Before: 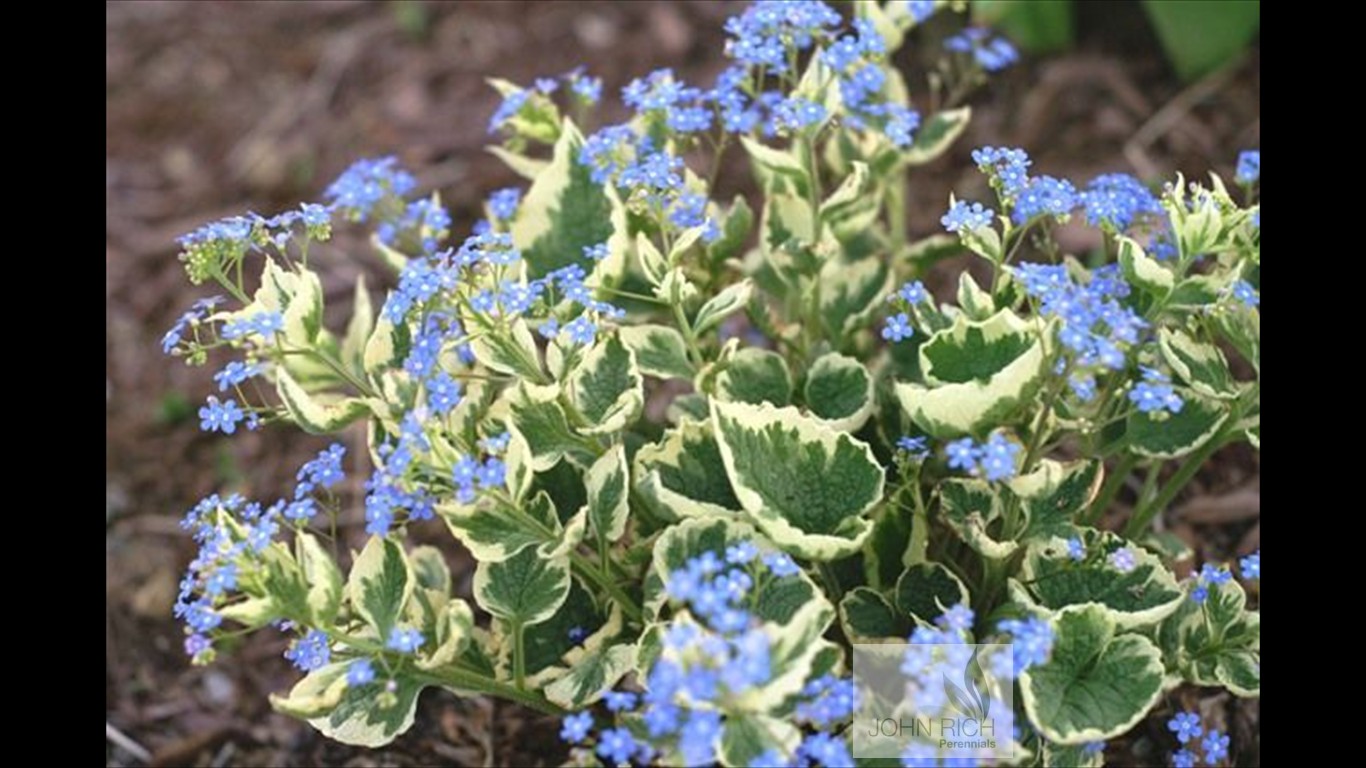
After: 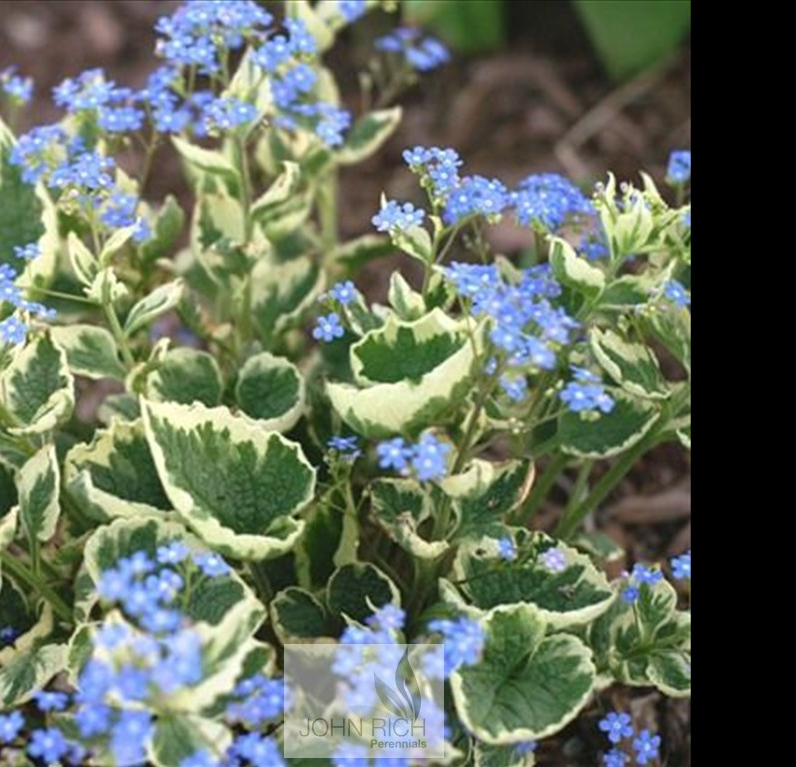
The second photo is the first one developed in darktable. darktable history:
crop: left 41.708%
